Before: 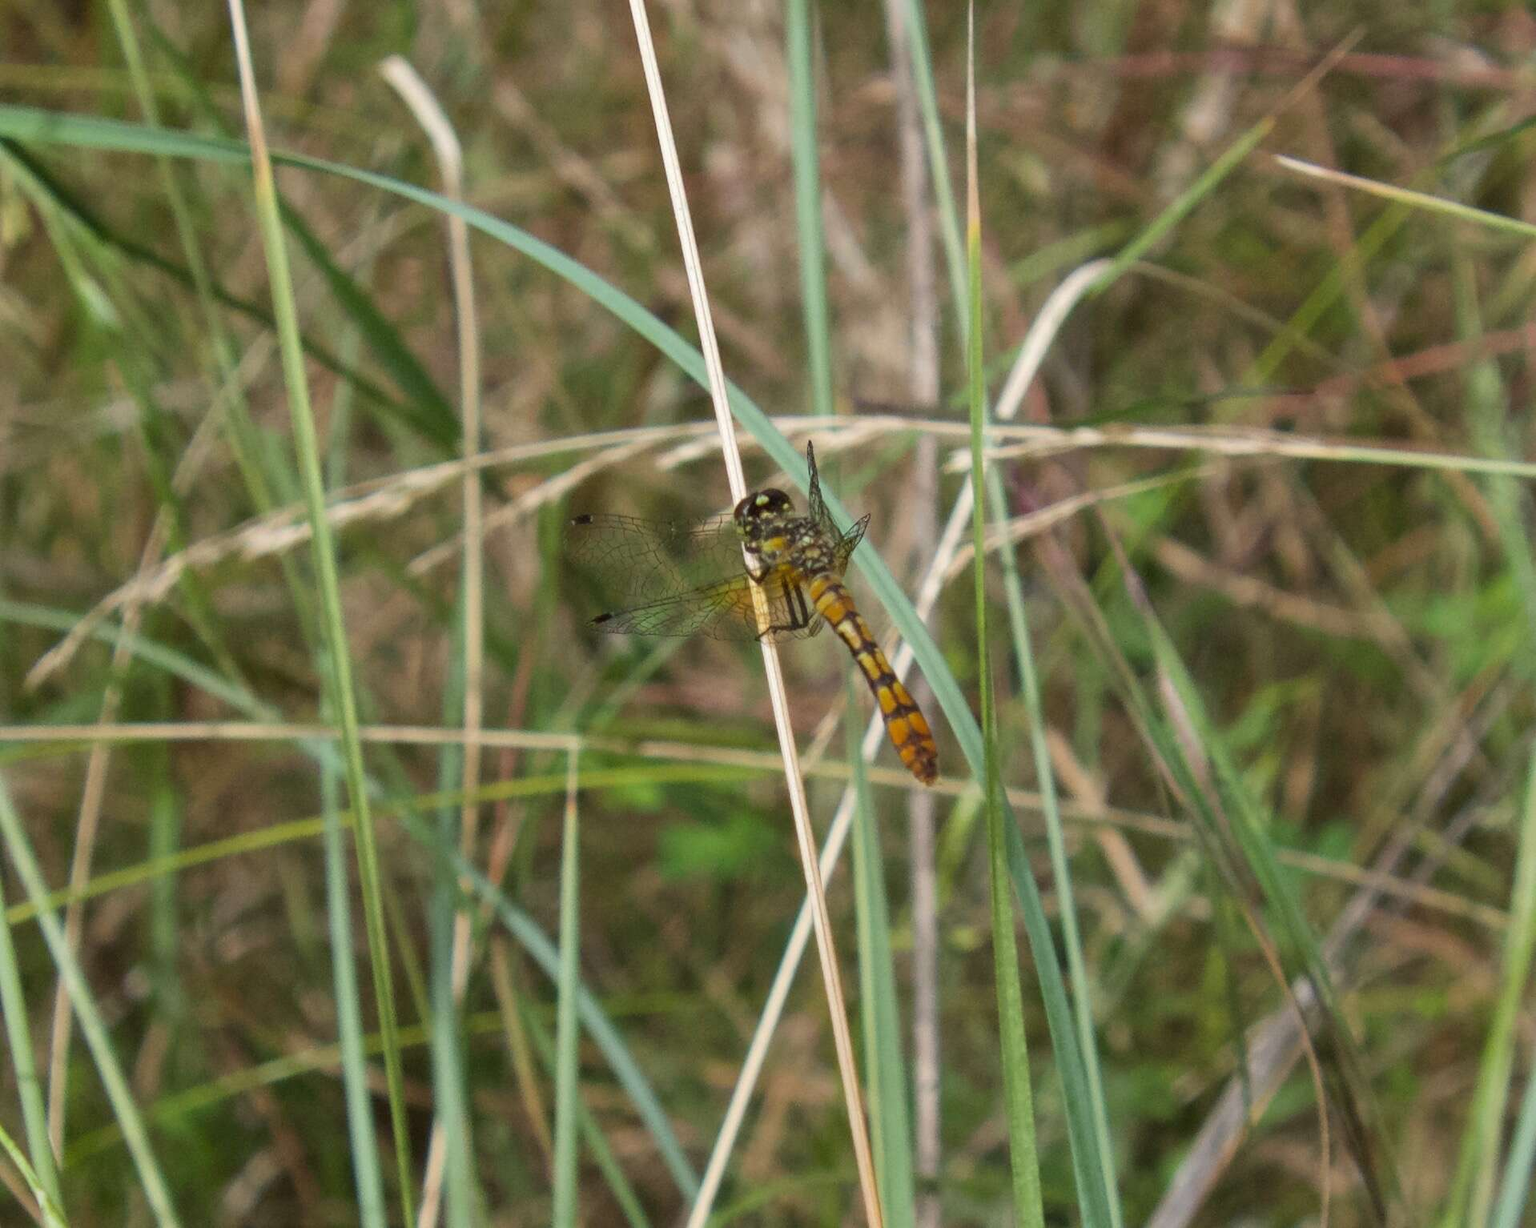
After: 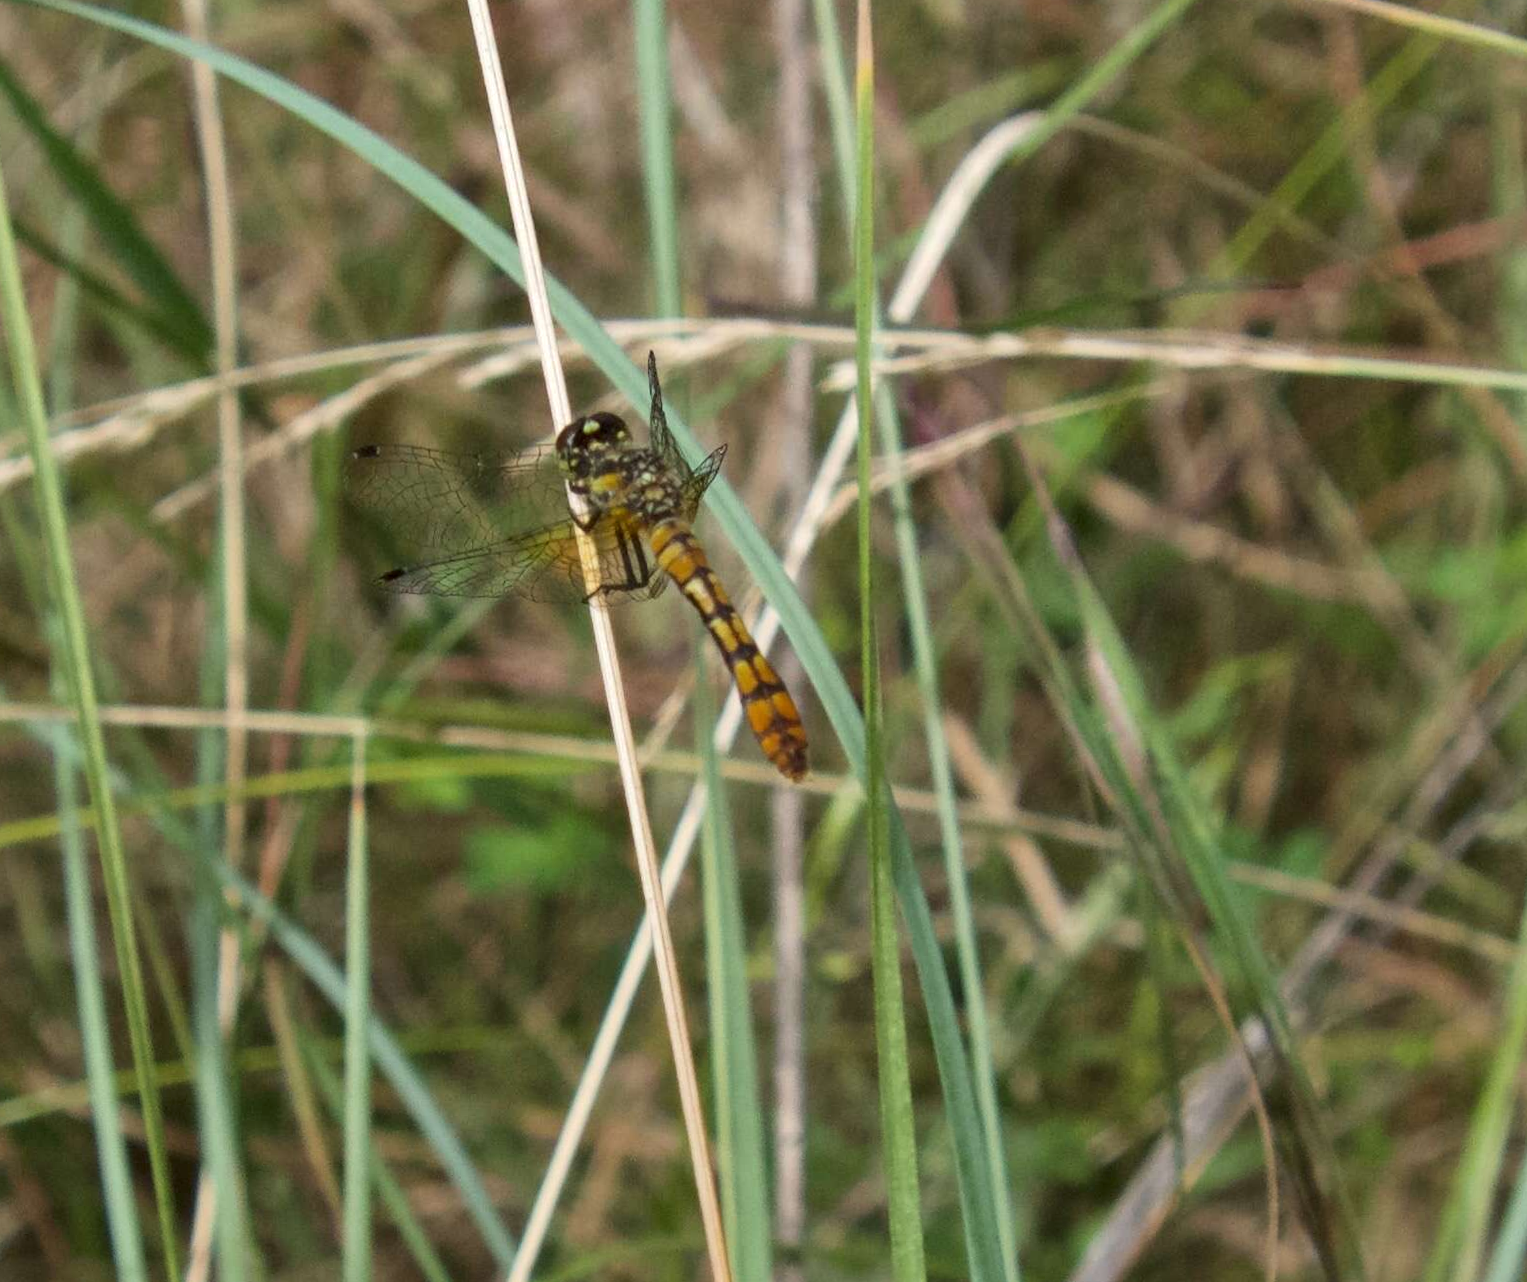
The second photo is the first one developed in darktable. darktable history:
crop: left 16.315%, top 14.246%
local contrast: mode bilateral grid, contrast 25, coarseness 50, detail 123%, midtone range 0.2
rotate and perspective: rotation 0.074°, lens shift (vertical) 0.096, lens shift (horizontal) -0.041, crop left 0.043, crop right 0.952, crop top 0.024, crop bottom 0.979
